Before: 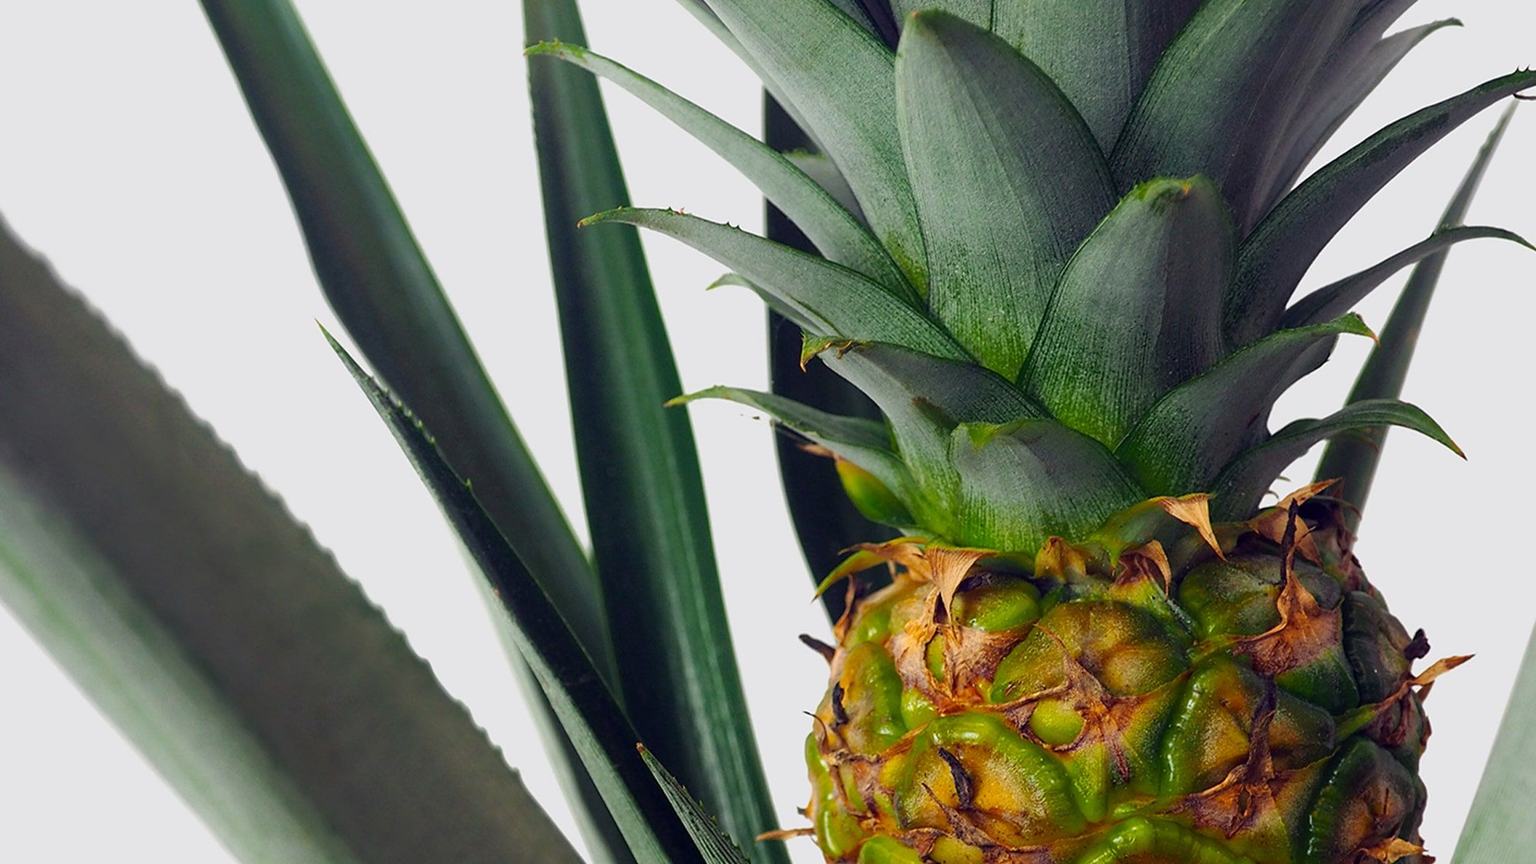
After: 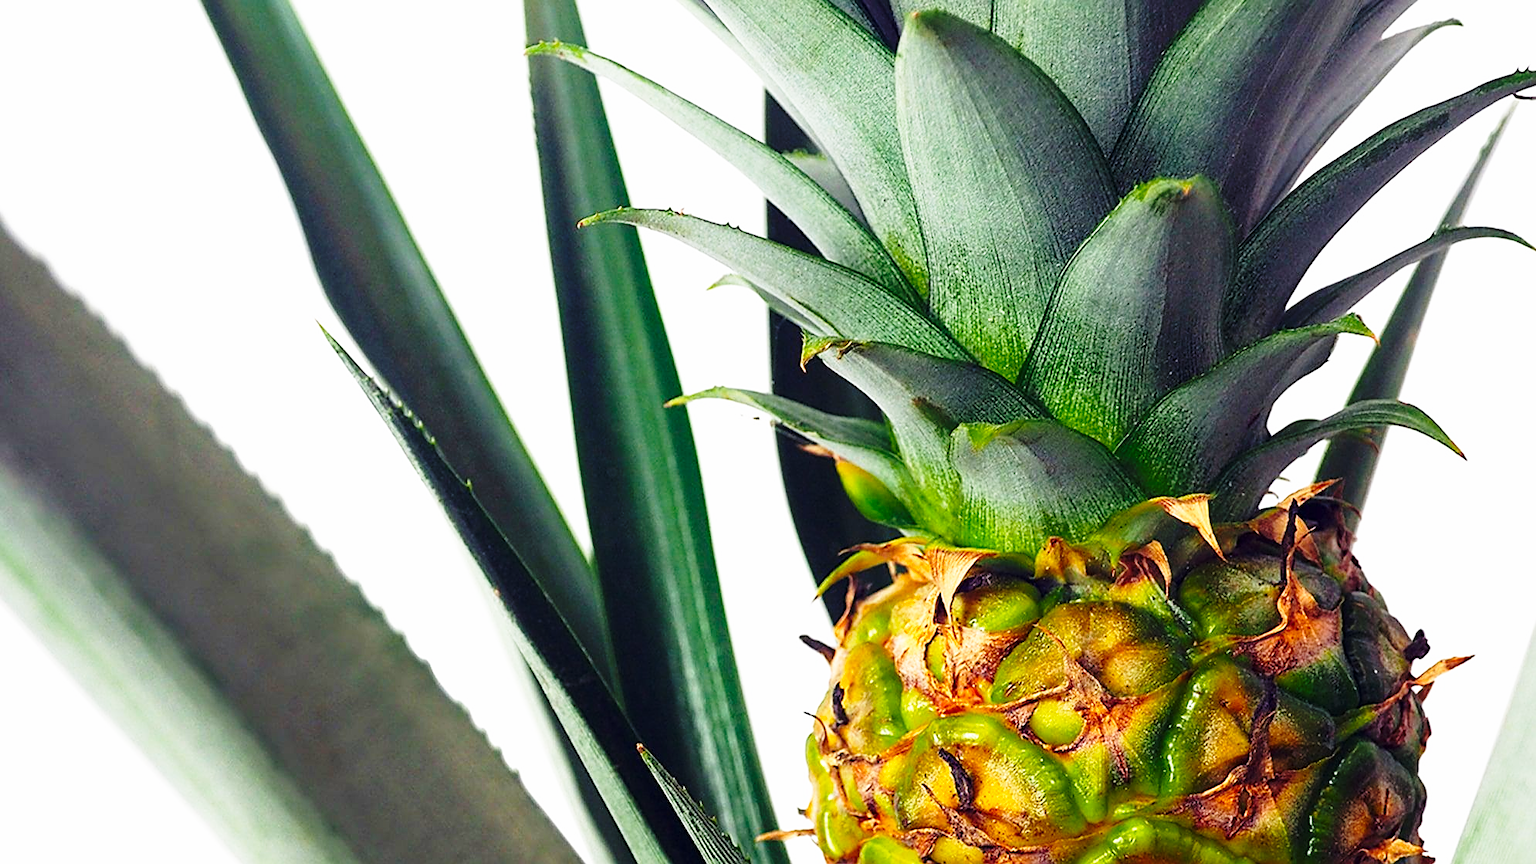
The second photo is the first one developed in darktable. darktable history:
base curve: curves: ch0 [(0, 0) (0.026, 0.03) (0.109, 0.232) (0.351, 0.748) (0.669, 0.968) (1, 1)], preserve colors none
sharpen: on, module defaults
